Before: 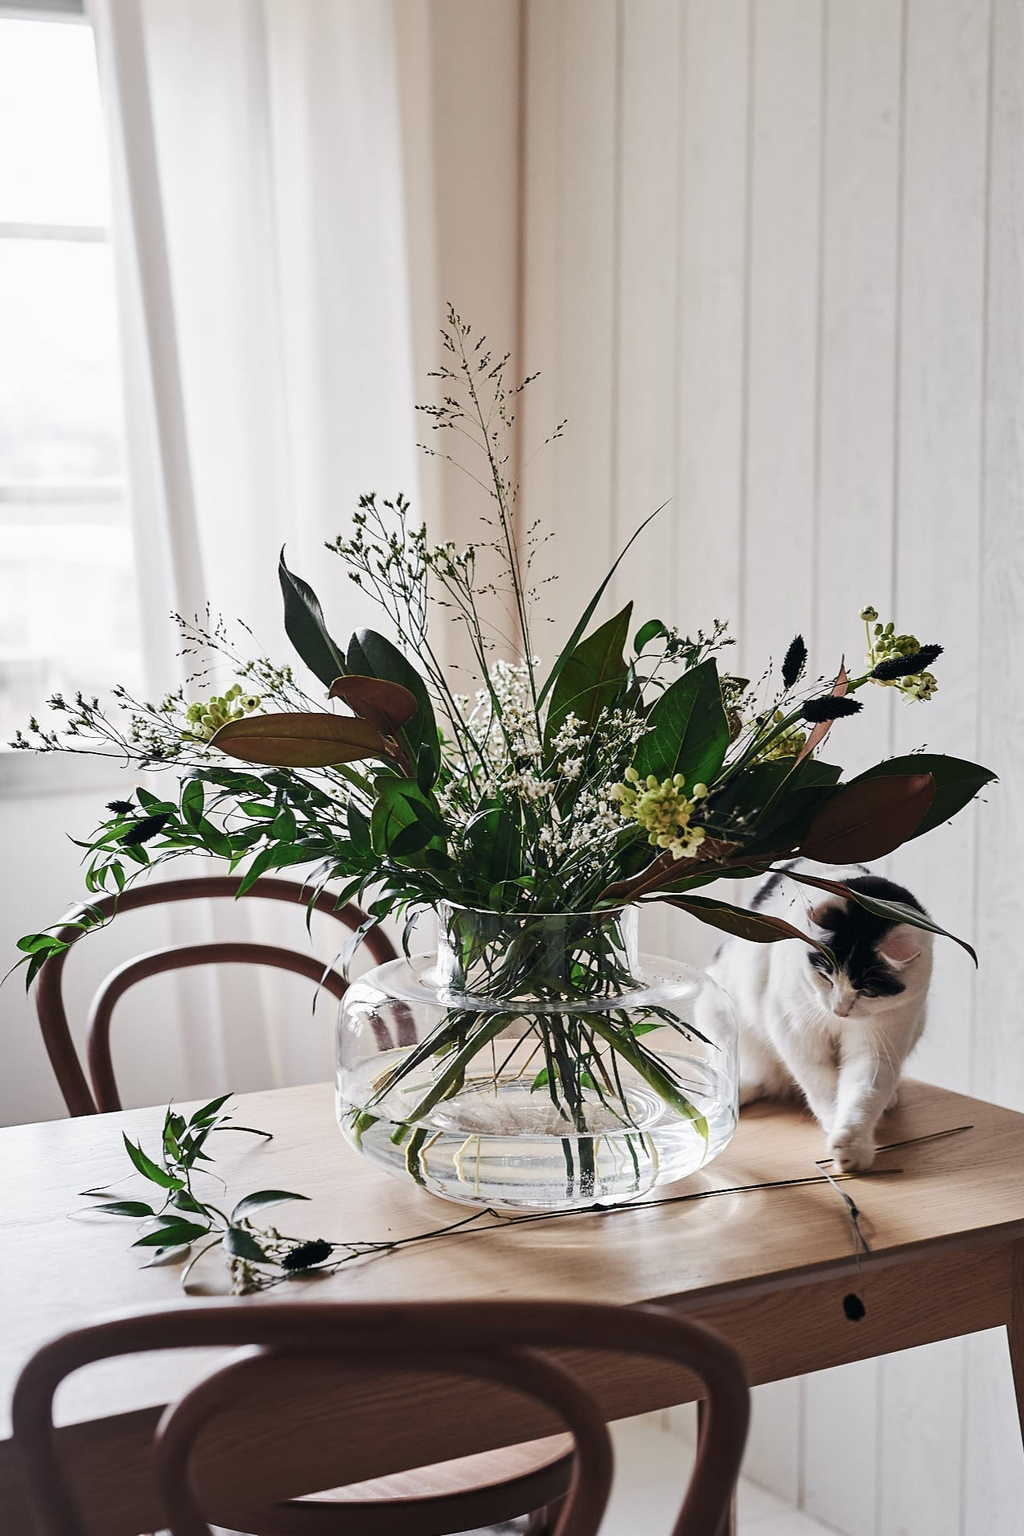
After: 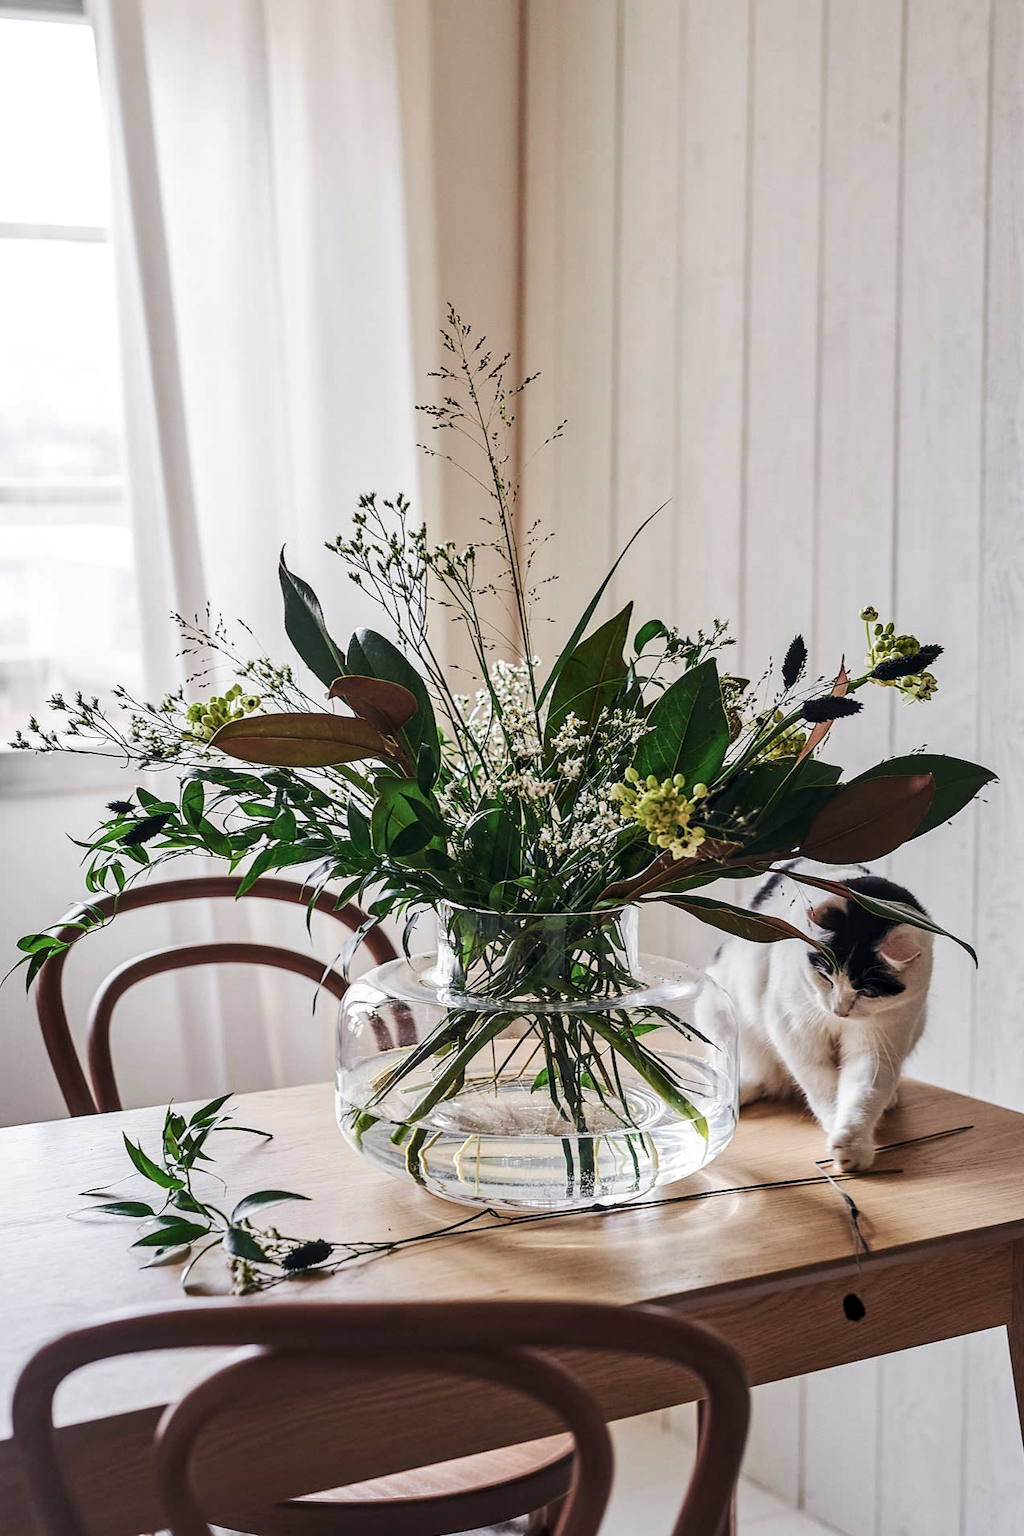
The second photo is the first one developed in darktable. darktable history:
velvia: on, module defaults
local contrast: detail 130%
